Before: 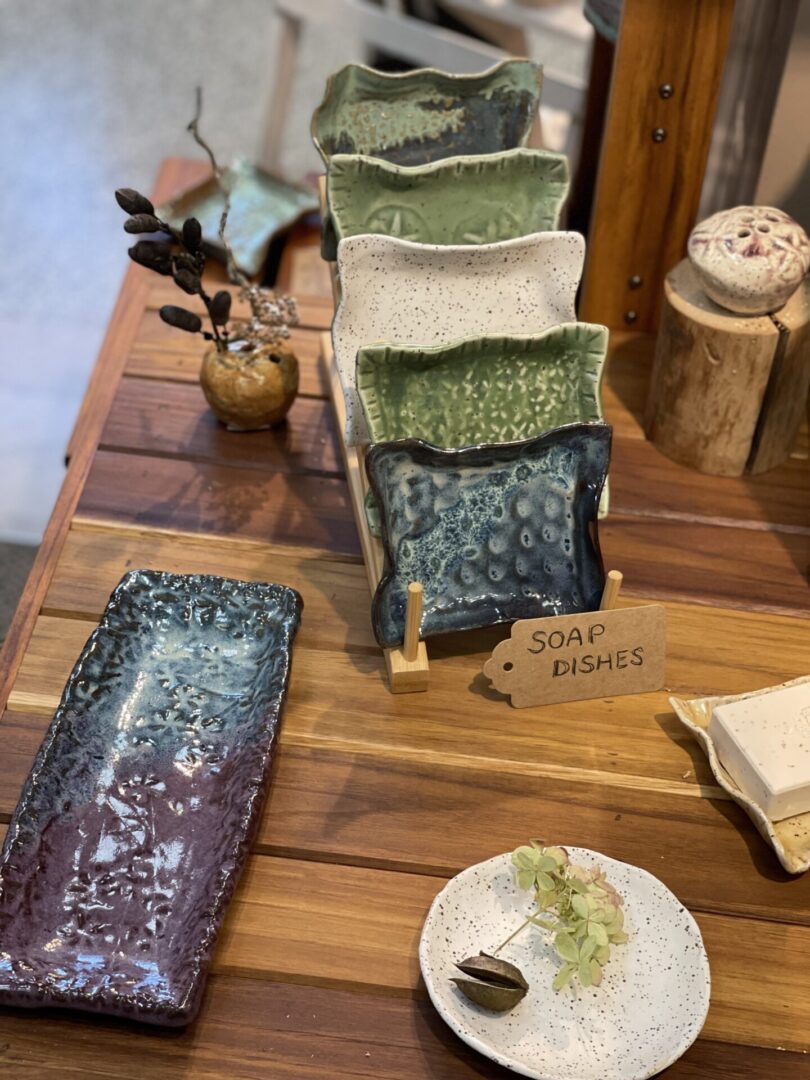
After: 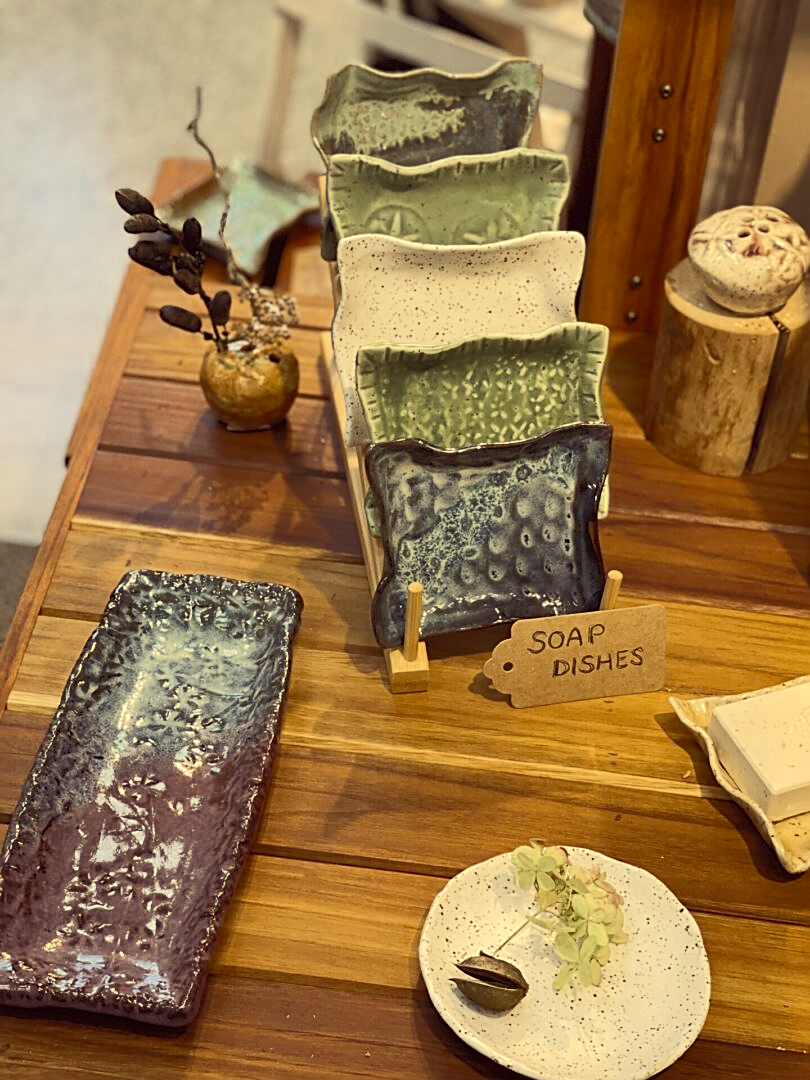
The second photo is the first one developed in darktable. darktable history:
tone curve: curves: ch0 [(0, 0) (0.003, 0.026) (0.011, 0.03) (0.025, 0.047) (0.044, 0.082) (0.069, 0.119) (0.1, 0.157) (0.136, 0.19) (0.177, 0.231) (0.224, 0.27) (0.277, 0.318) (0.335, 0.383) (0.399, 0.456) (0.468, 0.532) (0.543, 0.618) (0.623, 0.71) (0.709, 0.786) (0.801, 0.851) (0.898, 0.908) (1, 1)], color space Lab, independent channels, preserve colors none
color correction: highlights a* -0.454, highlights b* 39.78, shadows a* 9.96, shadows b* -0.595
sharpen: on, module defaults
color zones: curves: ch0 [(0, 0.5) (0.125, 0.4) (0.25, 0.5) (0.375, 0.4) (0.5, 0.4) (0.625, 0.6) (0.75, 0.6) (0.875, 0.5)]; ch1 [(0, 0.35) (0.125, 0.45) (0.25, 0.35) (0.375, 0.35) (0.5, 0.35) (0.625, 0.35) (0.75, 0.45) (0.875, 0.35)]; ch2 [(0, 0.6) (0.125, 0.5) (0.25, 0.5) (0.375, 0.6) (0.5, 0.6) (0.625, 0.5) (0.75, 0.5) (0.875, 0.5)]
